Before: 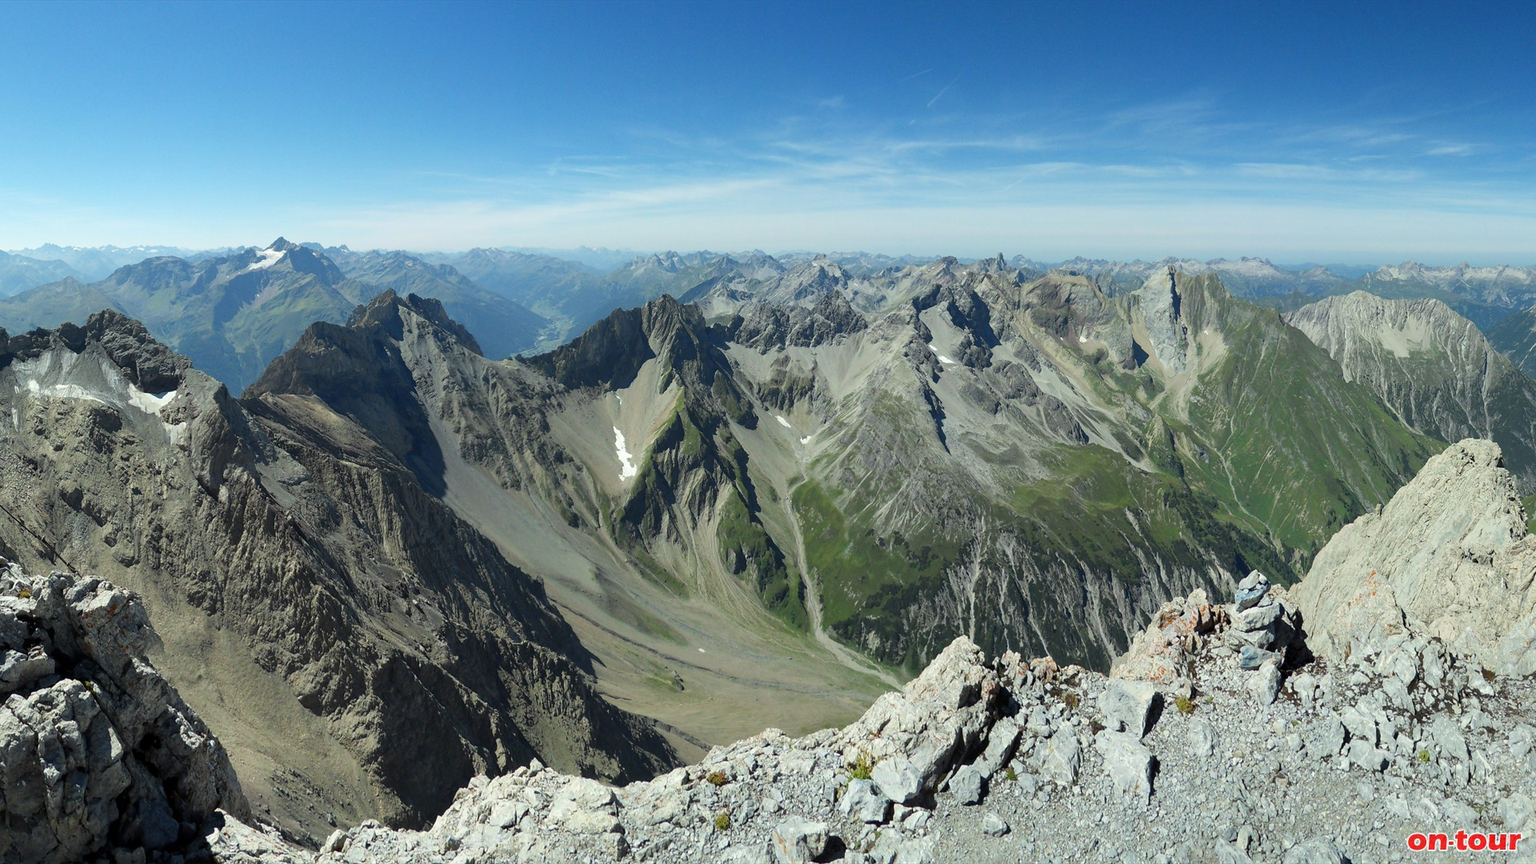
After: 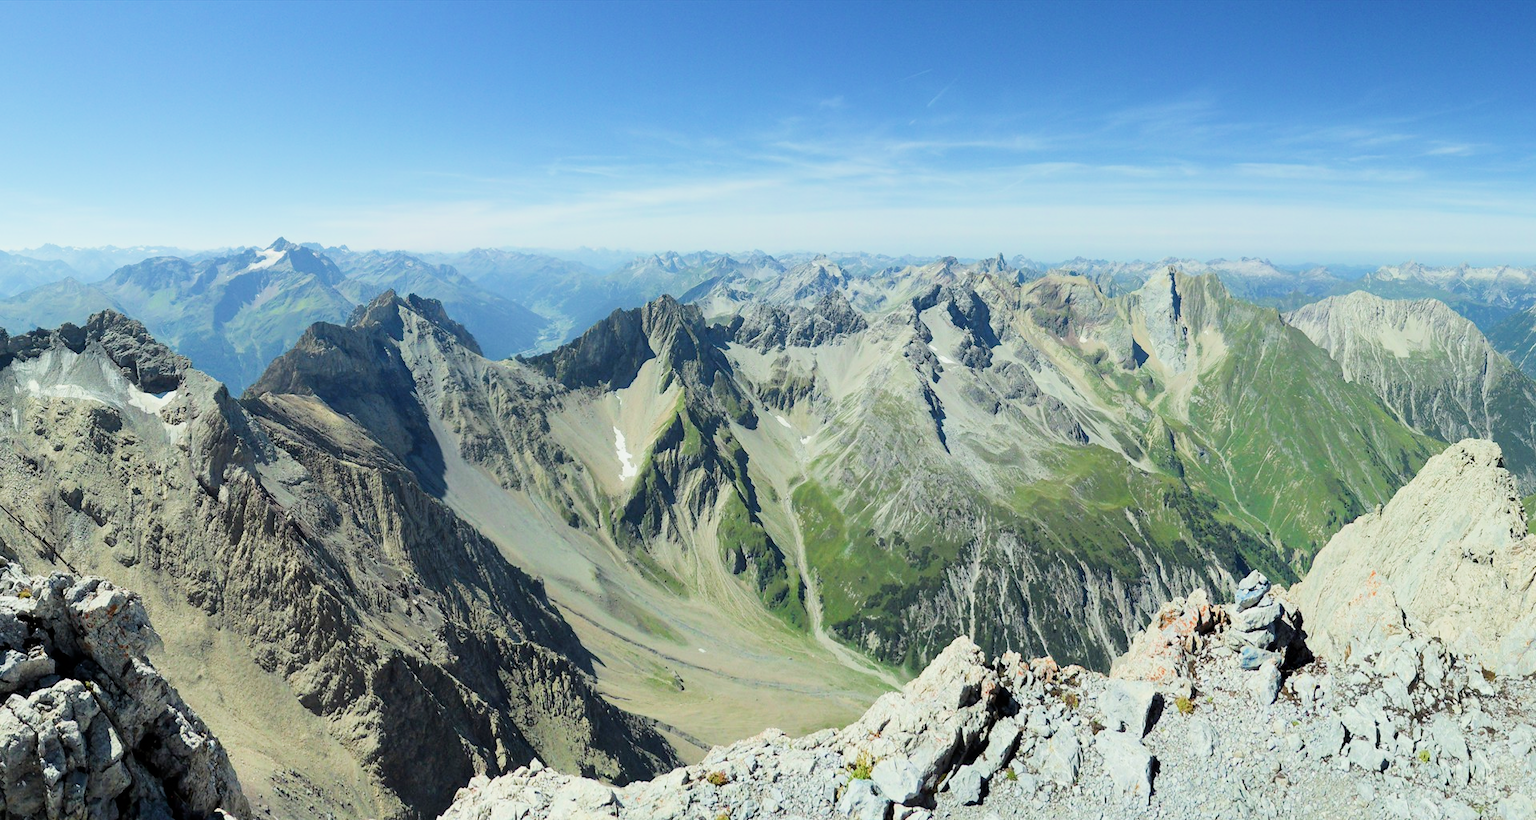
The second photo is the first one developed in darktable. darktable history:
velvia: on, module defaults
exposure: exposure 1 EV, compensate exposure bias true, compensate highlight preservation false
crop and rotate: top 0.009%, bottom 5.061%
filmic rgb: black relative exposure -7.65 EV, white relative exposure 4.56 EV, hardness 3.61
